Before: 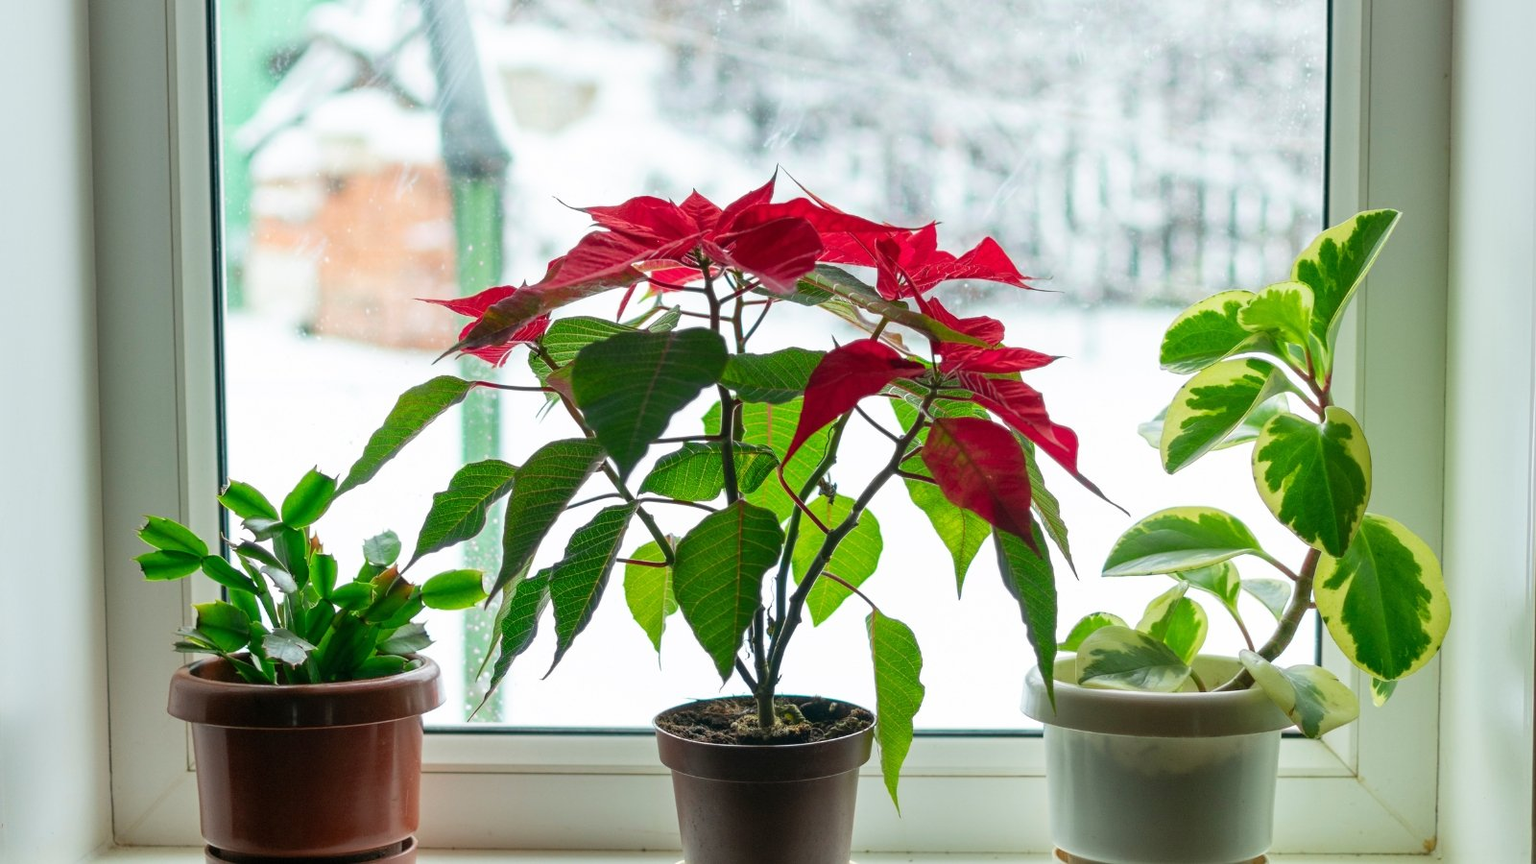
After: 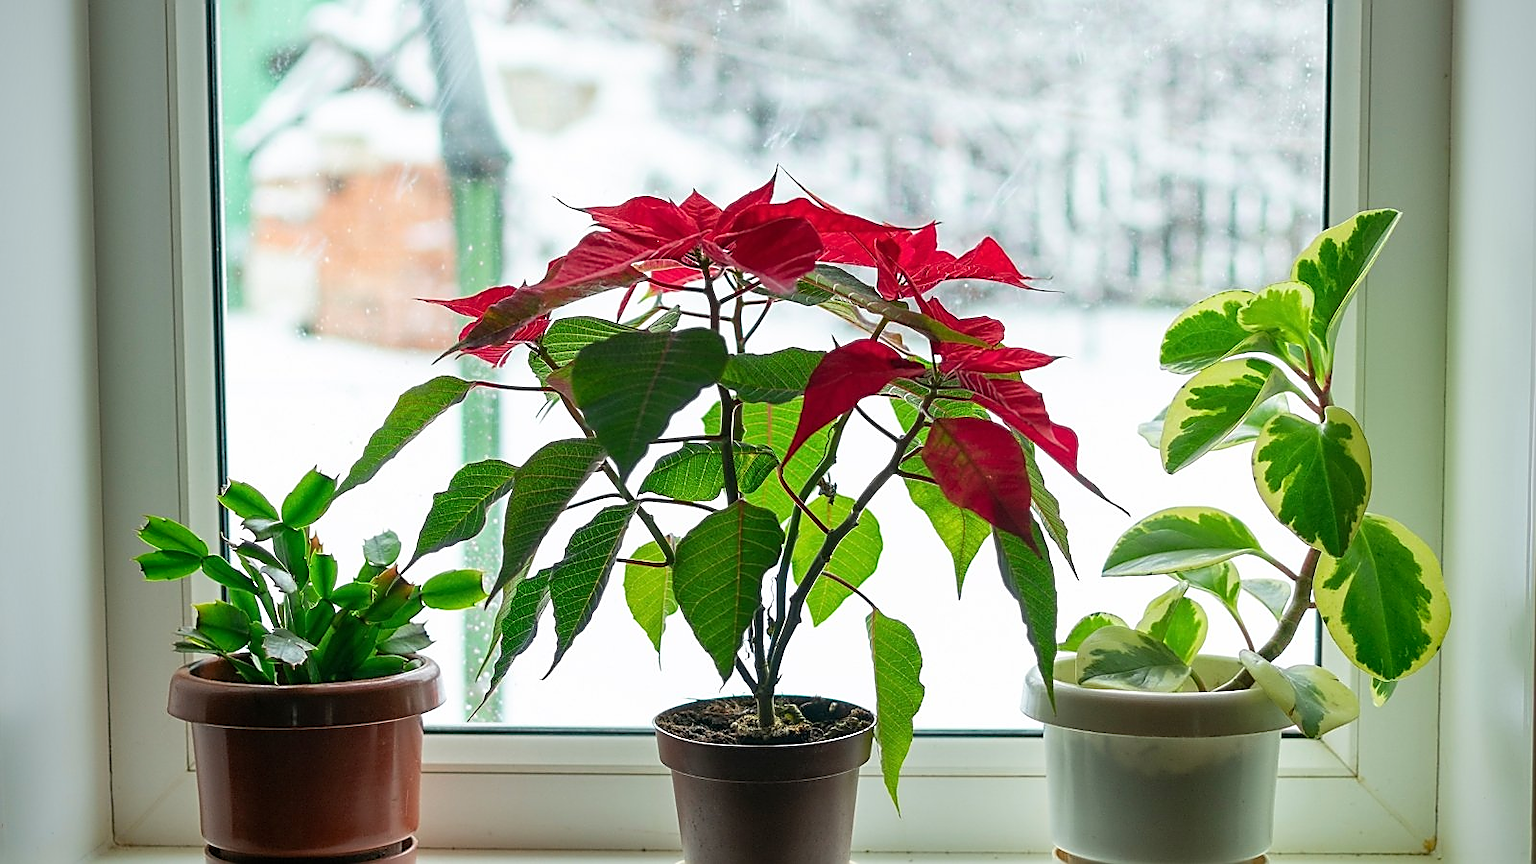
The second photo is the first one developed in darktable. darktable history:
sharpen: radius 1.393, amount 1.246, threshold 0.638
vignetting: saturation 0.374, center (0.04, -0.087)
